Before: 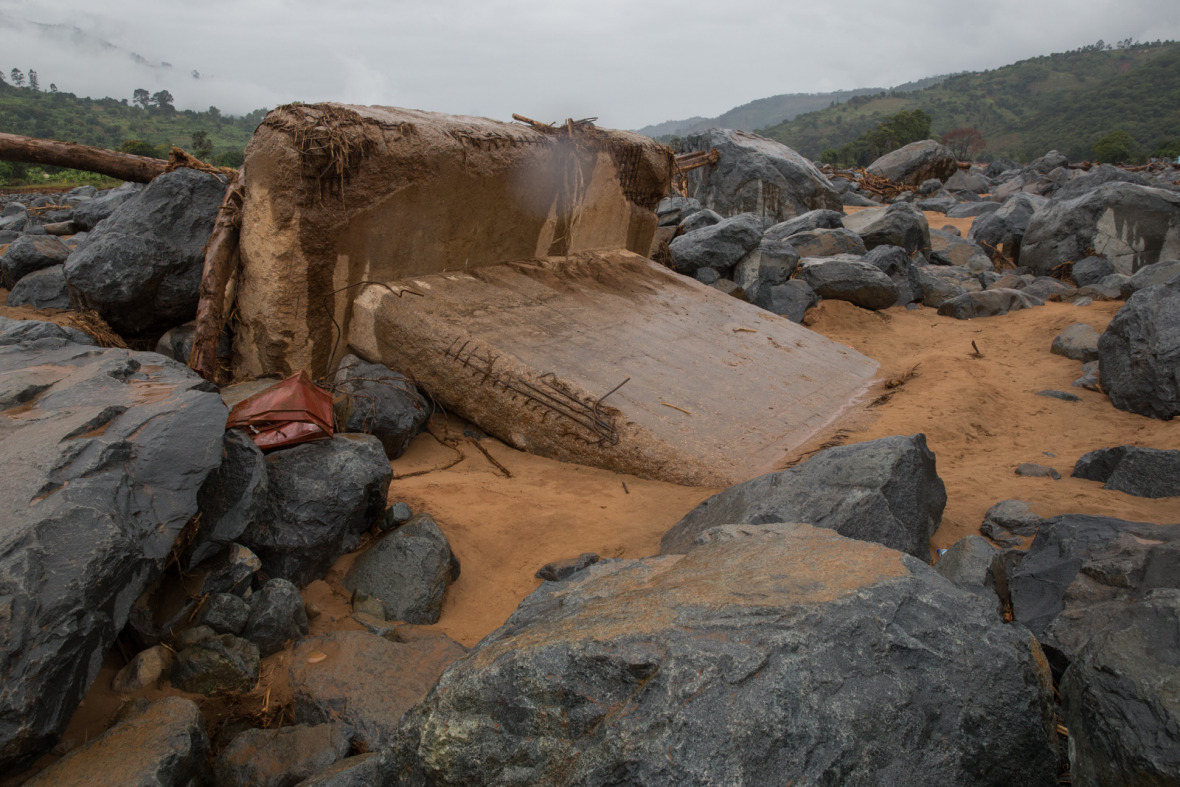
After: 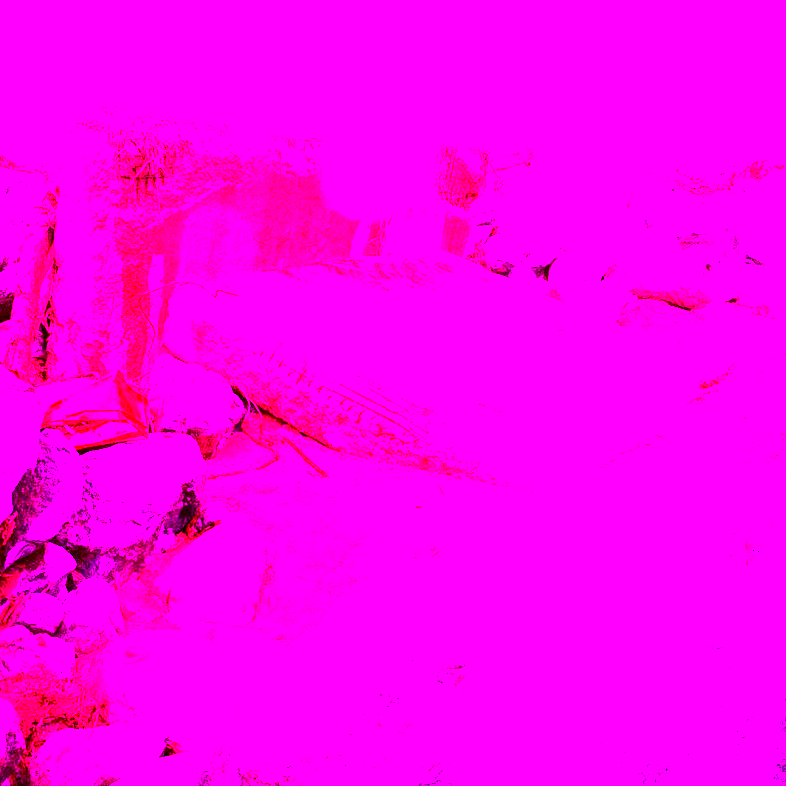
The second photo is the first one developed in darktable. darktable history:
crop and rotate: left 15.754%, right 17.579%
white balance: red 8, blue 8
contrast brightness saturation: contrast 0.4, brightness 0.05, saturation 0.25
